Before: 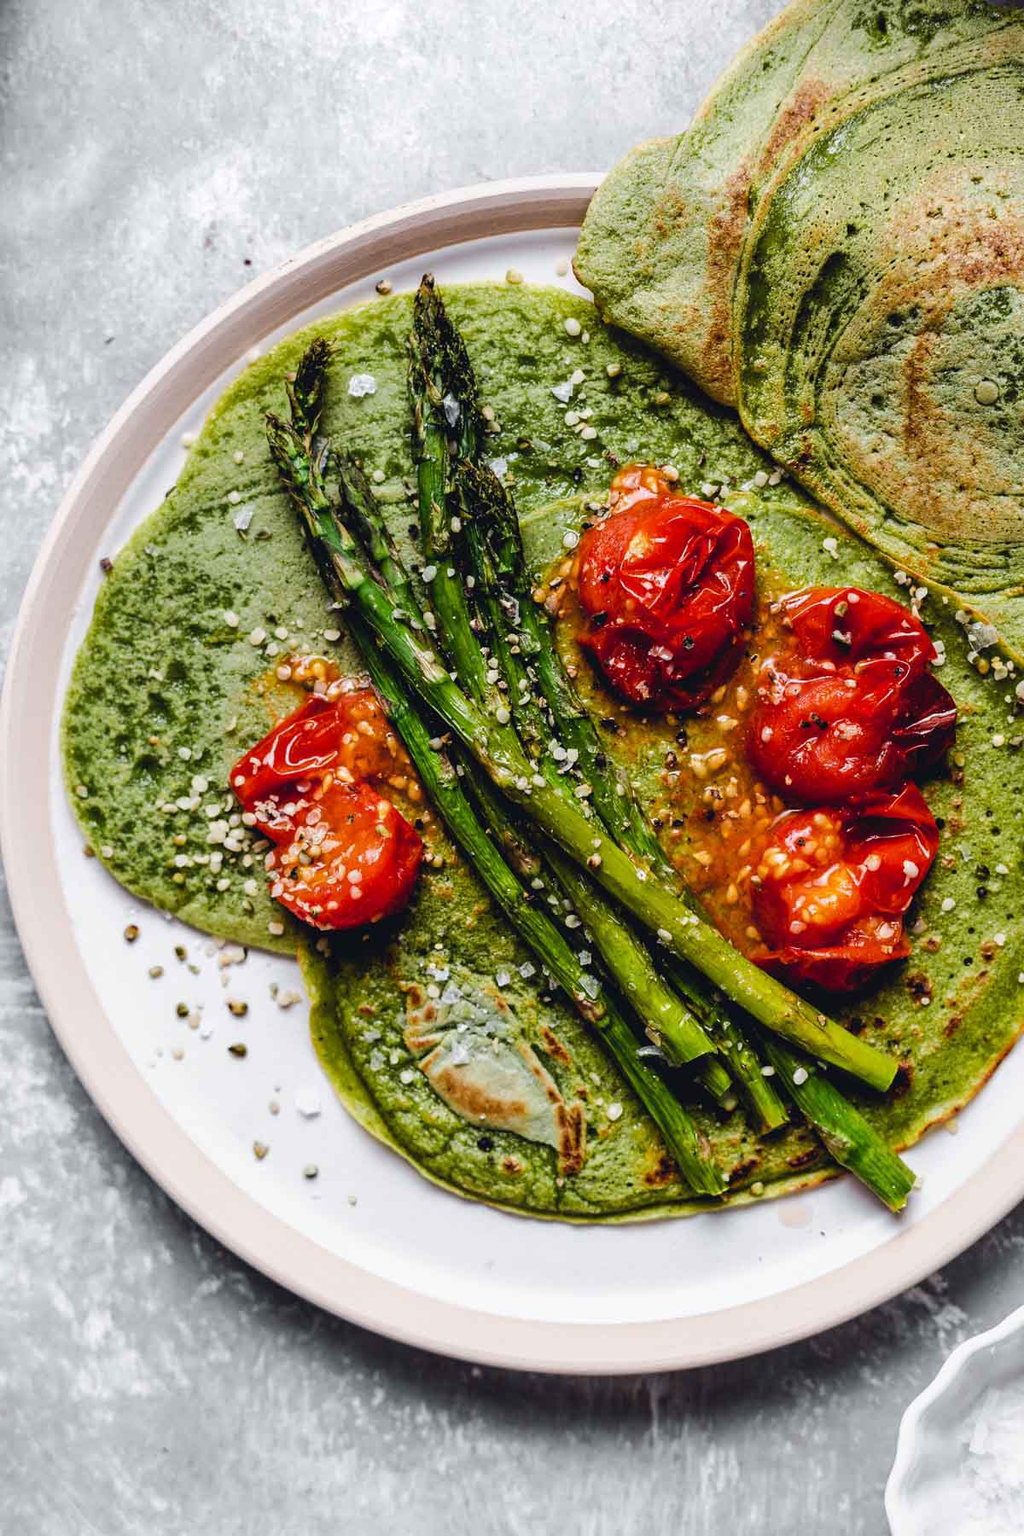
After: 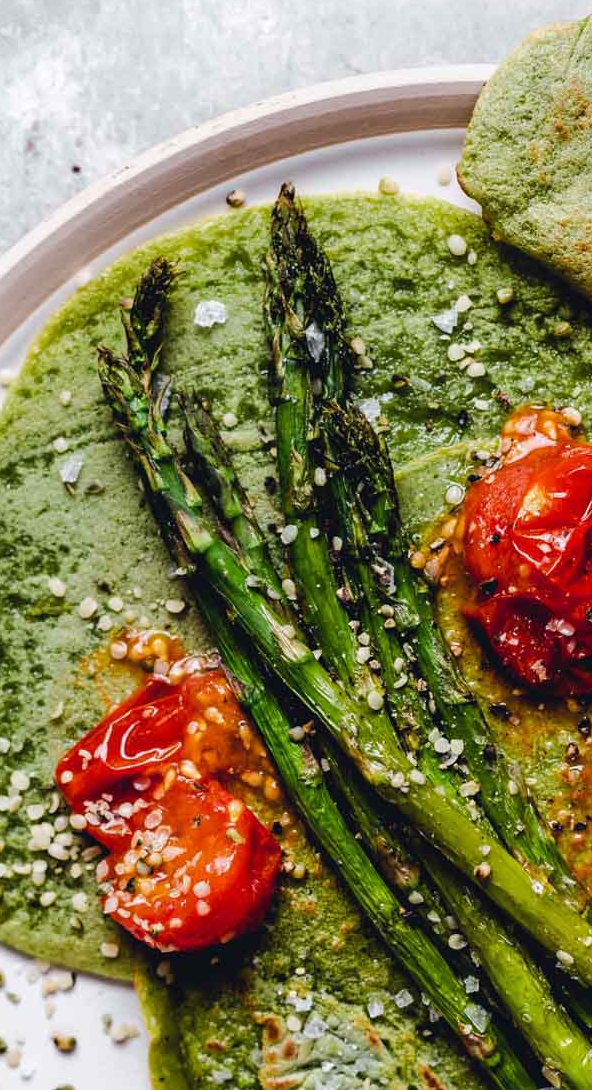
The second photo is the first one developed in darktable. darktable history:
crop: left 17.872%, top 7.679%, right 32.767%, bottom 31.718%
